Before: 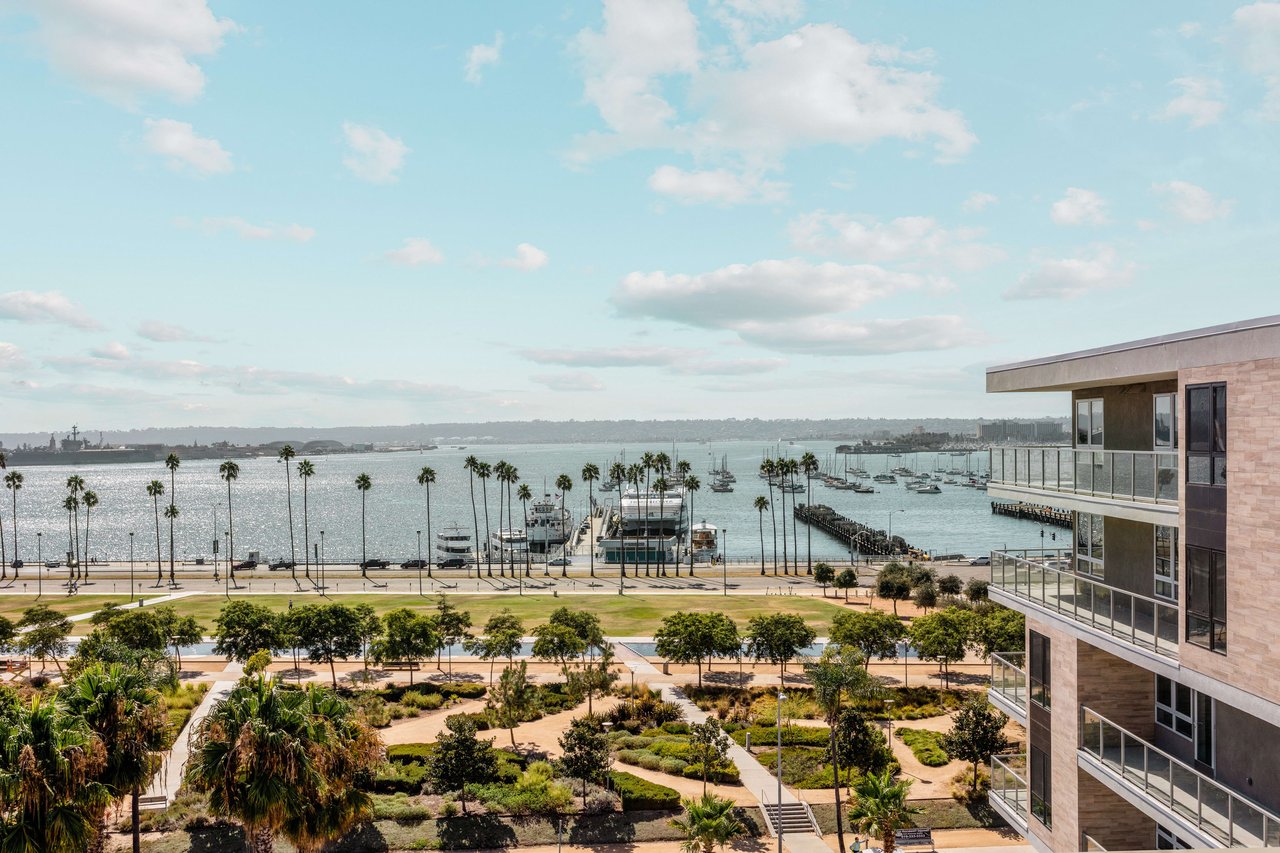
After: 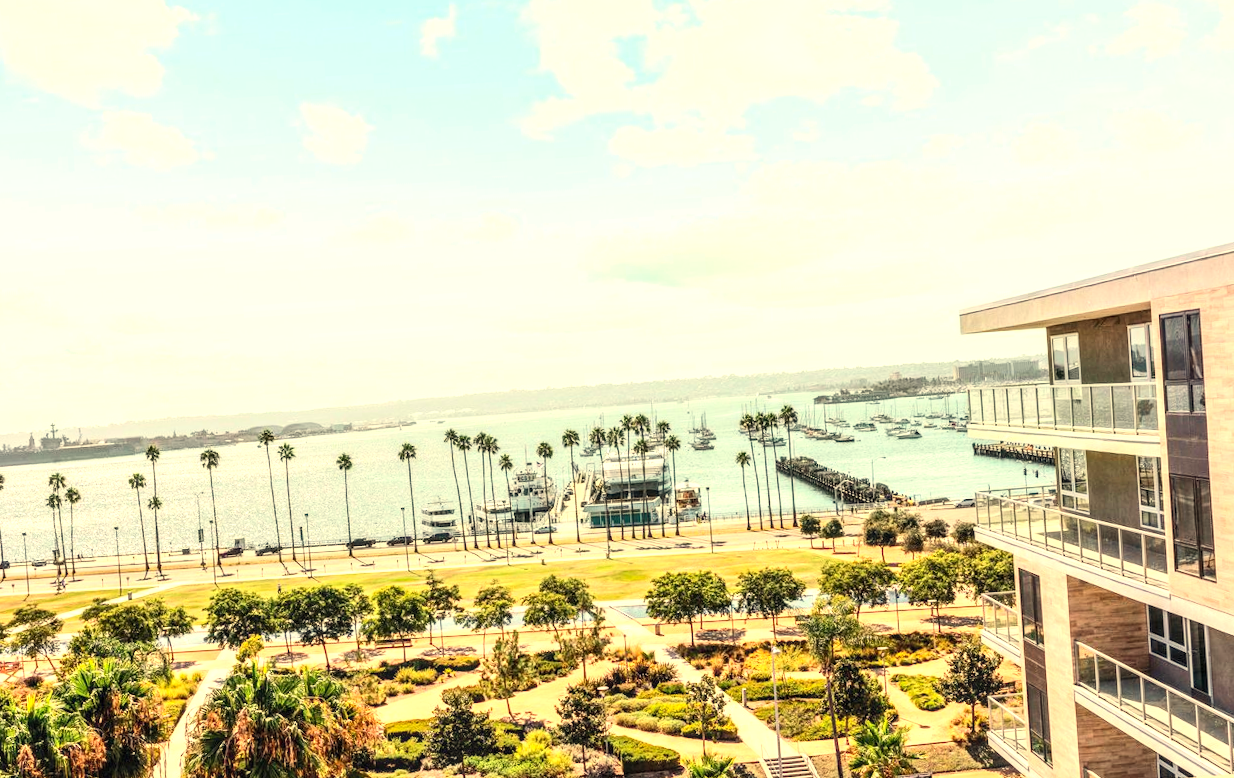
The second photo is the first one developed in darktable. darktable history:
white balance: red 1.08, blue 0.791
exposure: exposure 1 EV, compensate highlight preservation false
color calibration: illuminant as shot in camera, x 0.358, y 0.373, temperature 4628.91 K
local contrast: on, module defaults
rotate and perspective: rotation -3.52°, crop left 0.036, crop right 0.964, crop top 0.081, crop bottom 0.919
contrast brightness saturation: contrast 0.2, brightness 0.16, saturation 0.22
